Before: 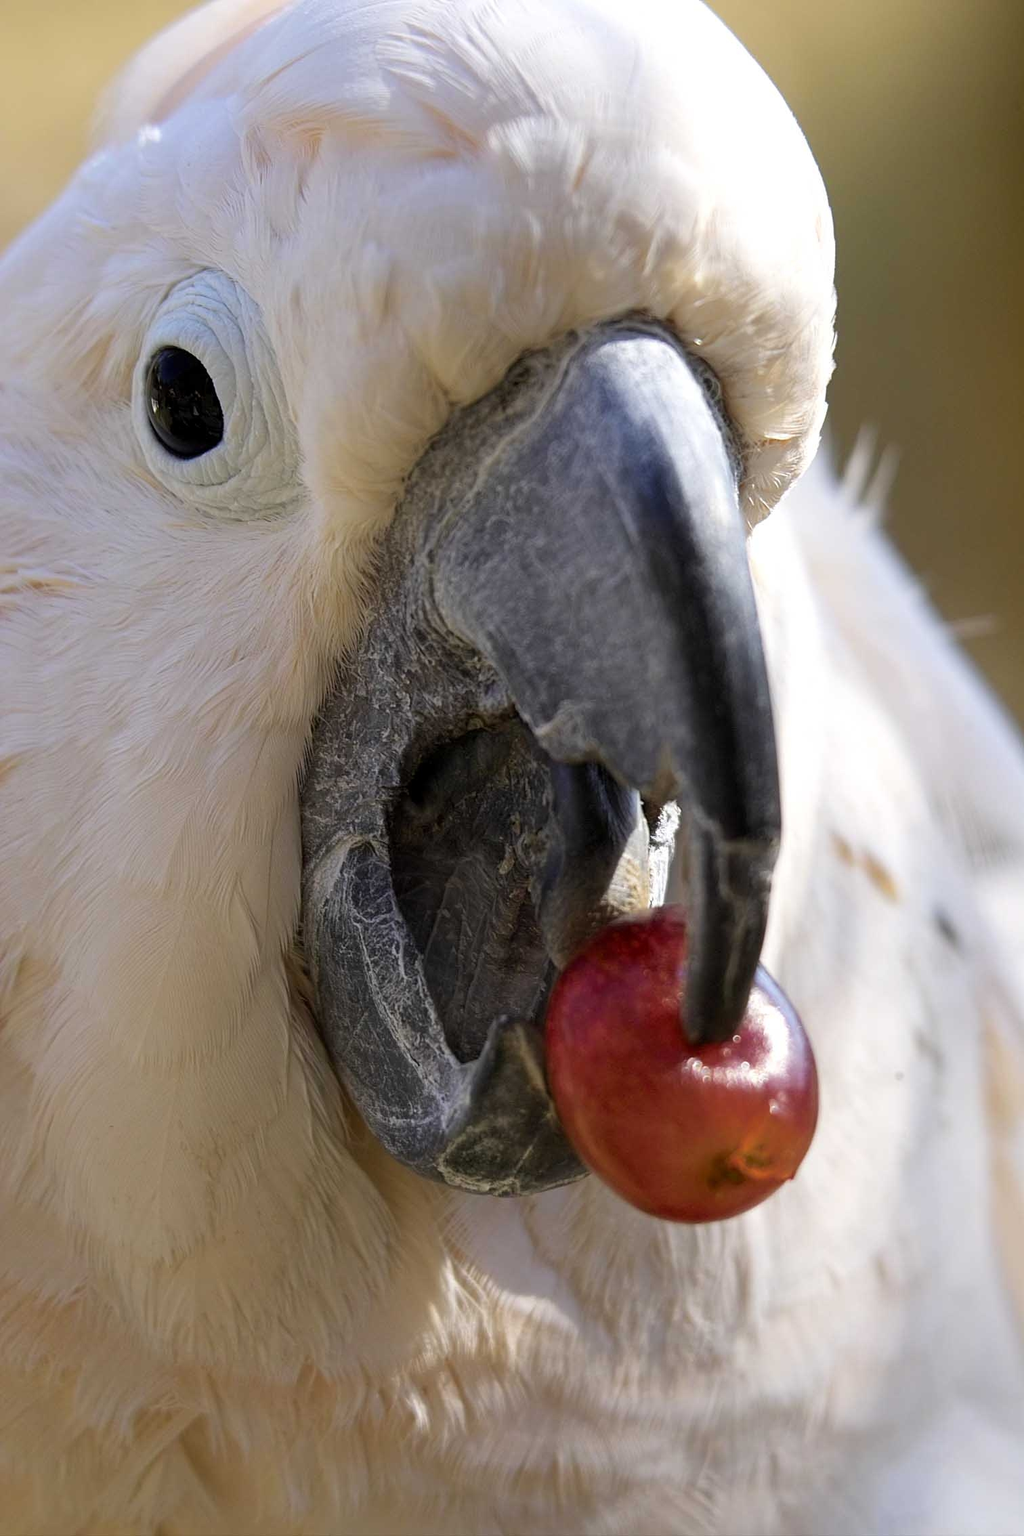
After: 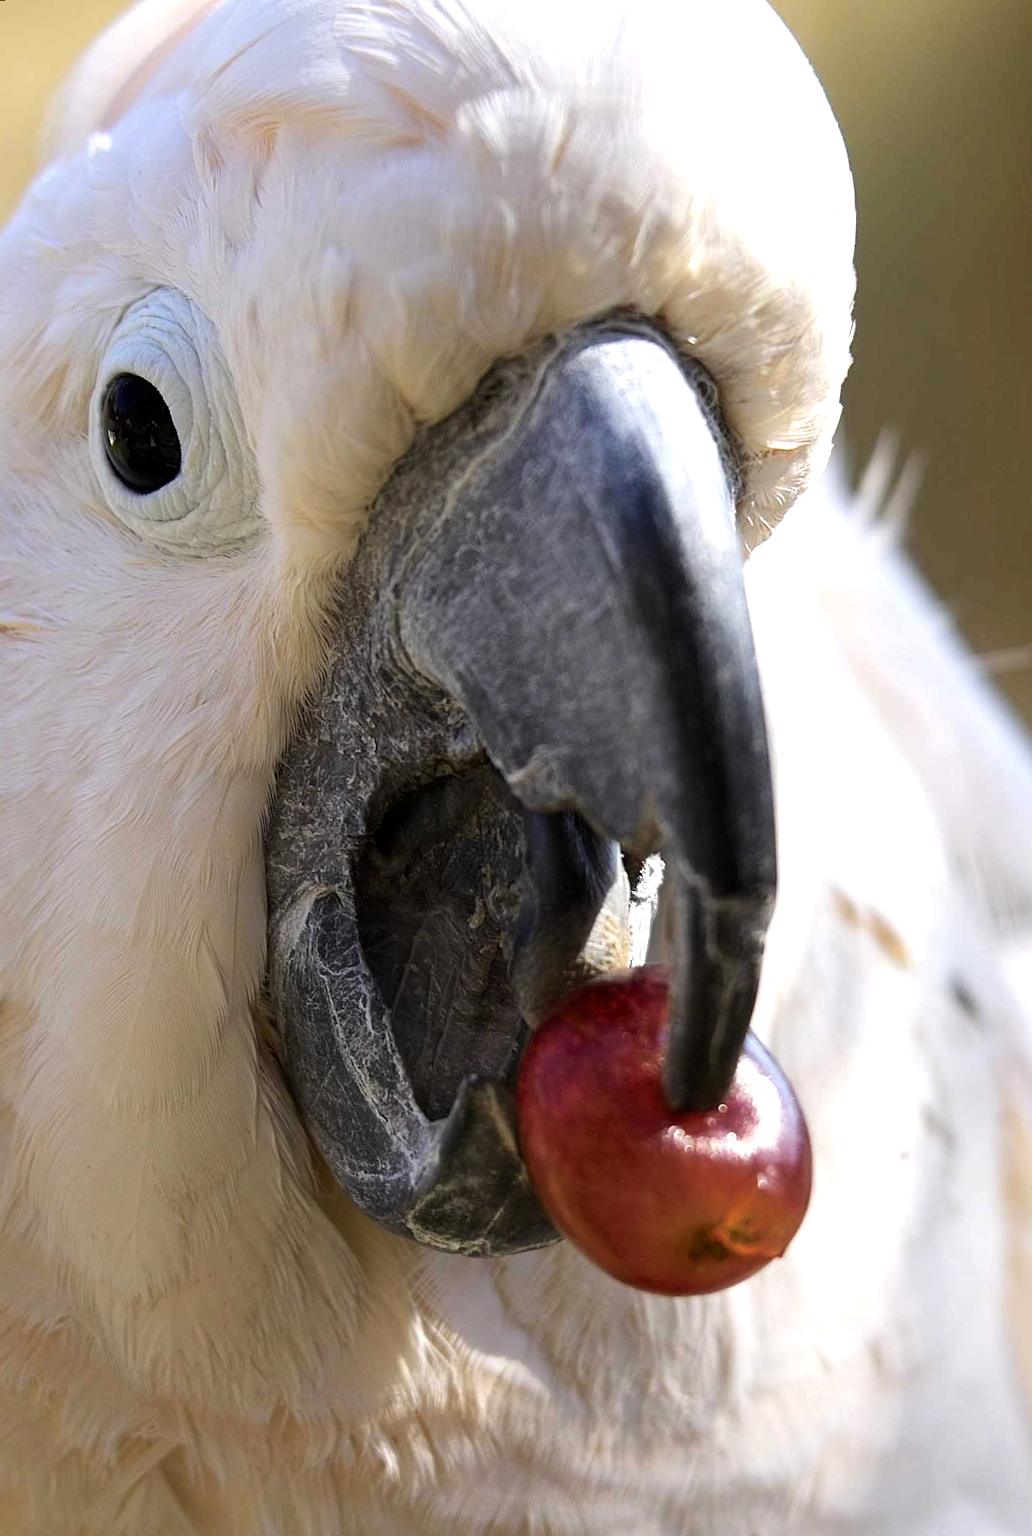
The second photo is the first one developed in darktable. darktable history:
tone equalizer: -8 EV -0.417 EV, -7 EV -0.389 EV, -6 EV -0.333 EV, -5 EV -0.222 EV, -3 EV 0.222 EV, -2 EV 0.333 EV, -1 EV 0.389 EV, +0 EV 0.417 EV, edges refinement/feathering 500, mask exposure compensation -1.57 EV, preserve details no
rotate and perspective: rotation 0.062°, lens shift (vertical) 0.115, lens shift (horizontal) -0.133, crop left 0.047, crop right 0.94, crop top 0.061, crop bottom 0.94
